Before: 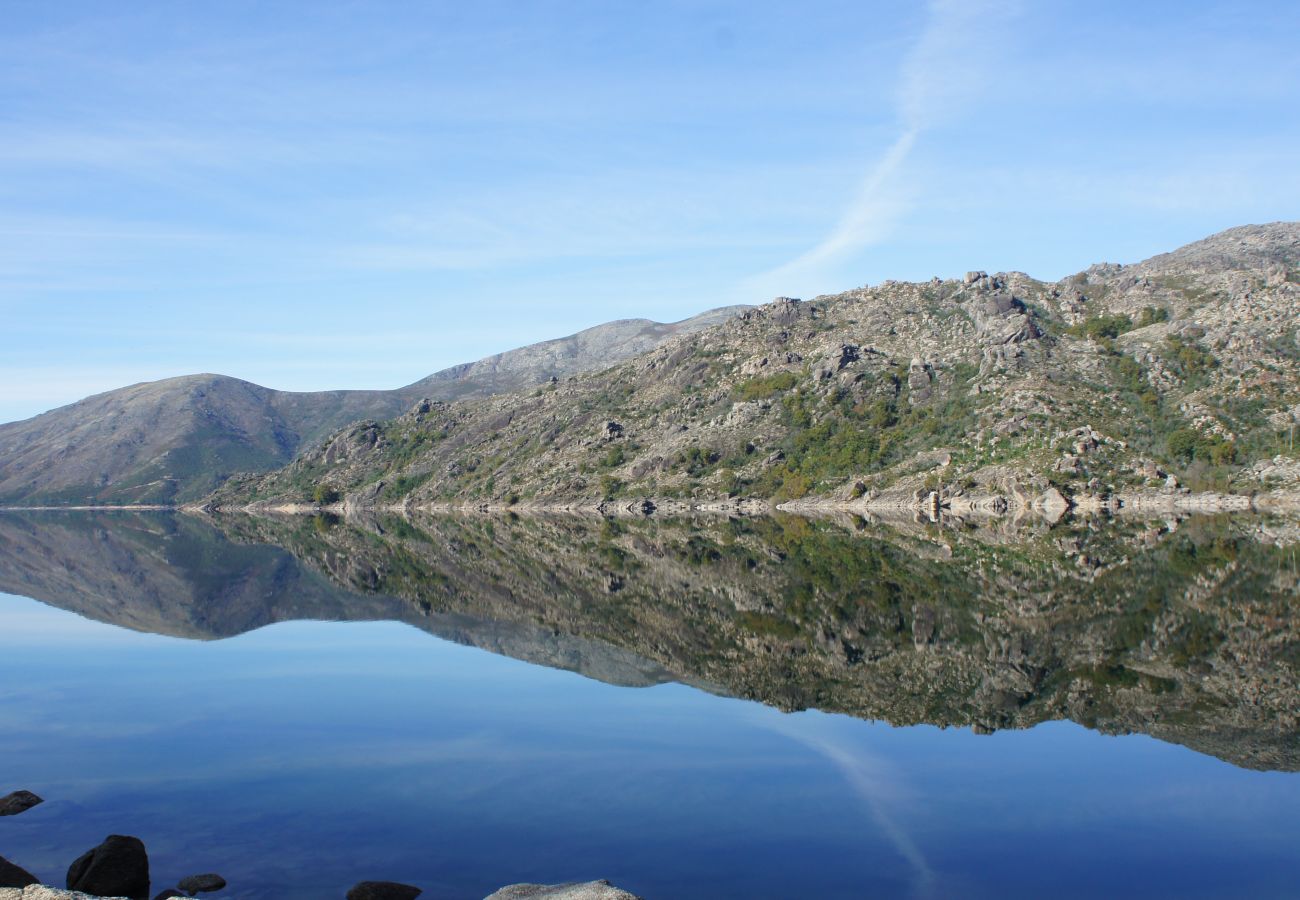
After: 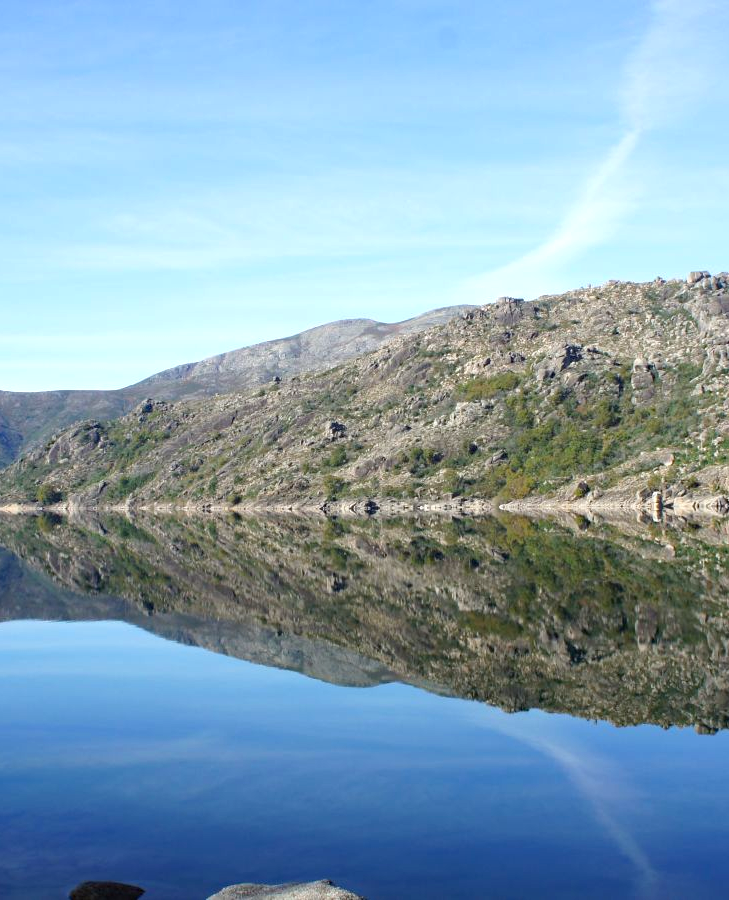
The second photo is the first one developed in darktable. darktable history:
exposure: exposure 0.376 EV, compensate exposure bias true, compensate highlight preservation false
crop: left 21.367%, right 22.547%
haze removal: compatibility mode true, adaptive false
